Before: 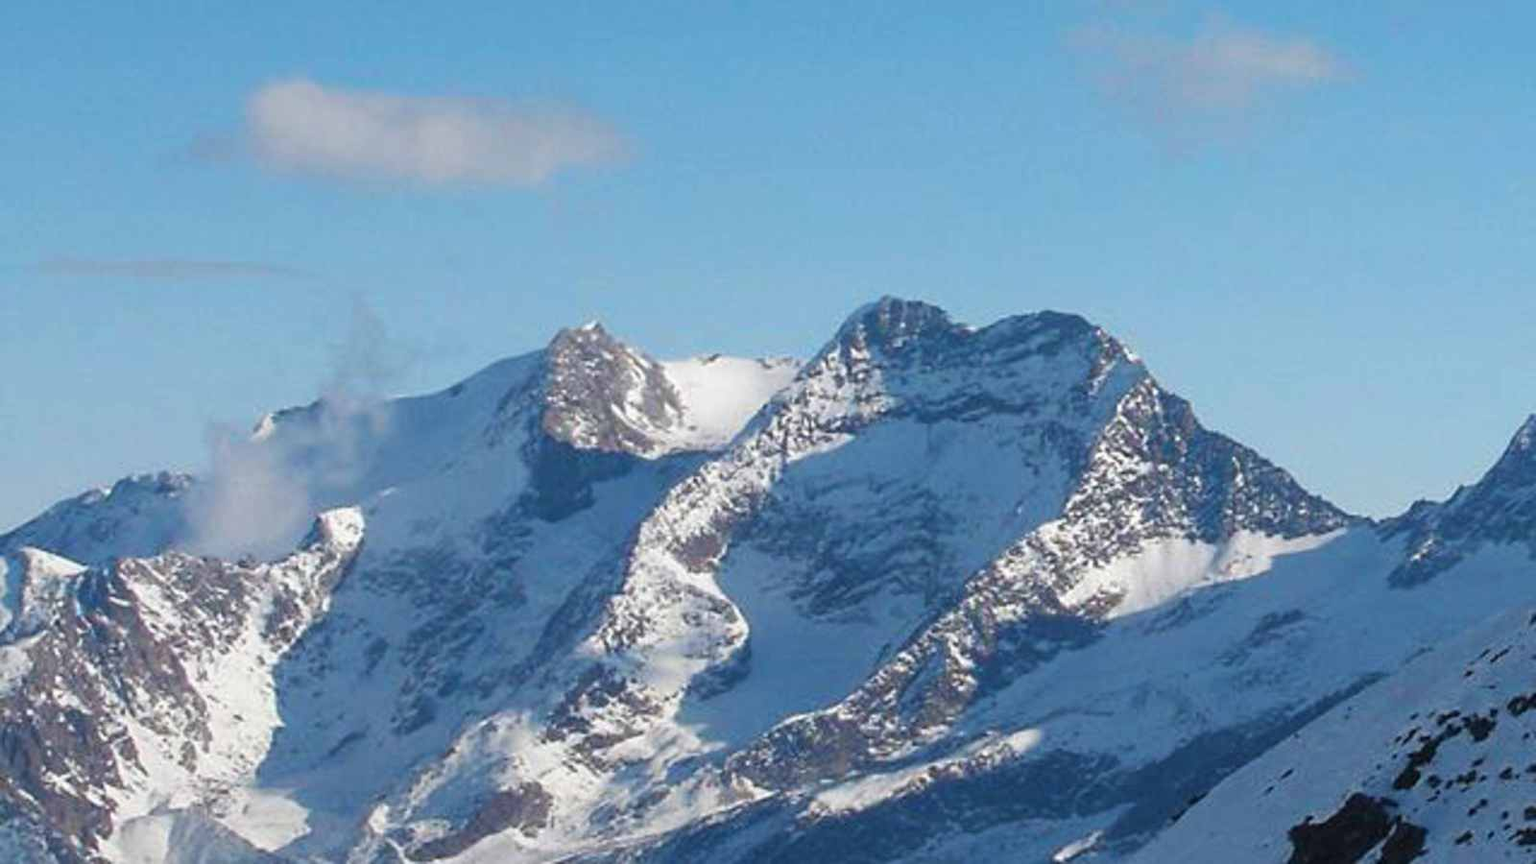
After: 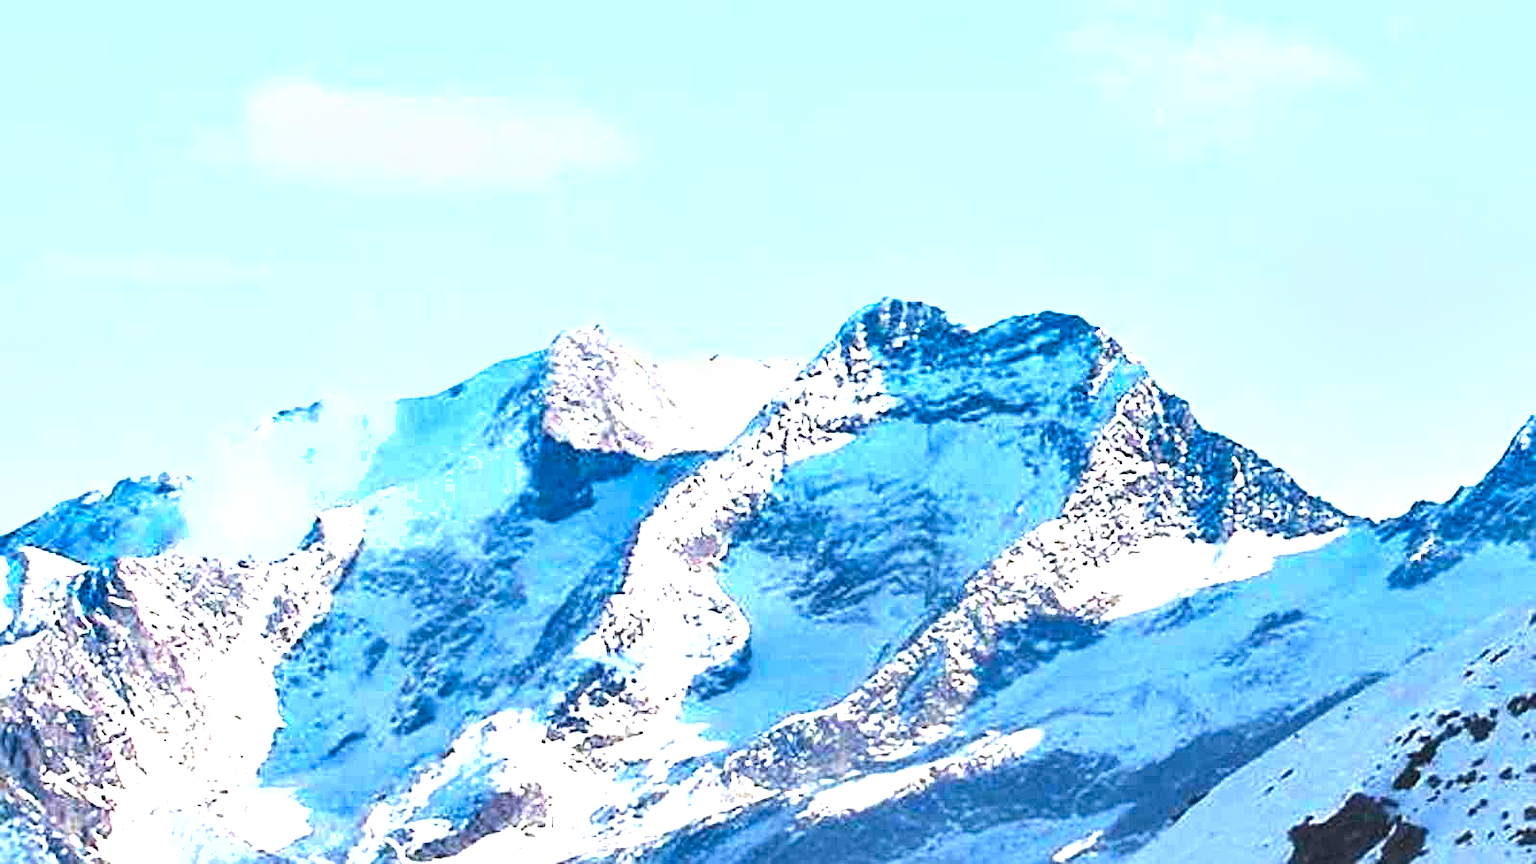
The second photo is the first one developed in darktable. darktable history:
sharpen: on, module defaults
shadows and highlights: shadows 48.43, highlights -42.81, soften with gaussian
exposure: black level correction 0, exposure 2.141 EV, compensate exposure bias true, compensate highlight preservation false
